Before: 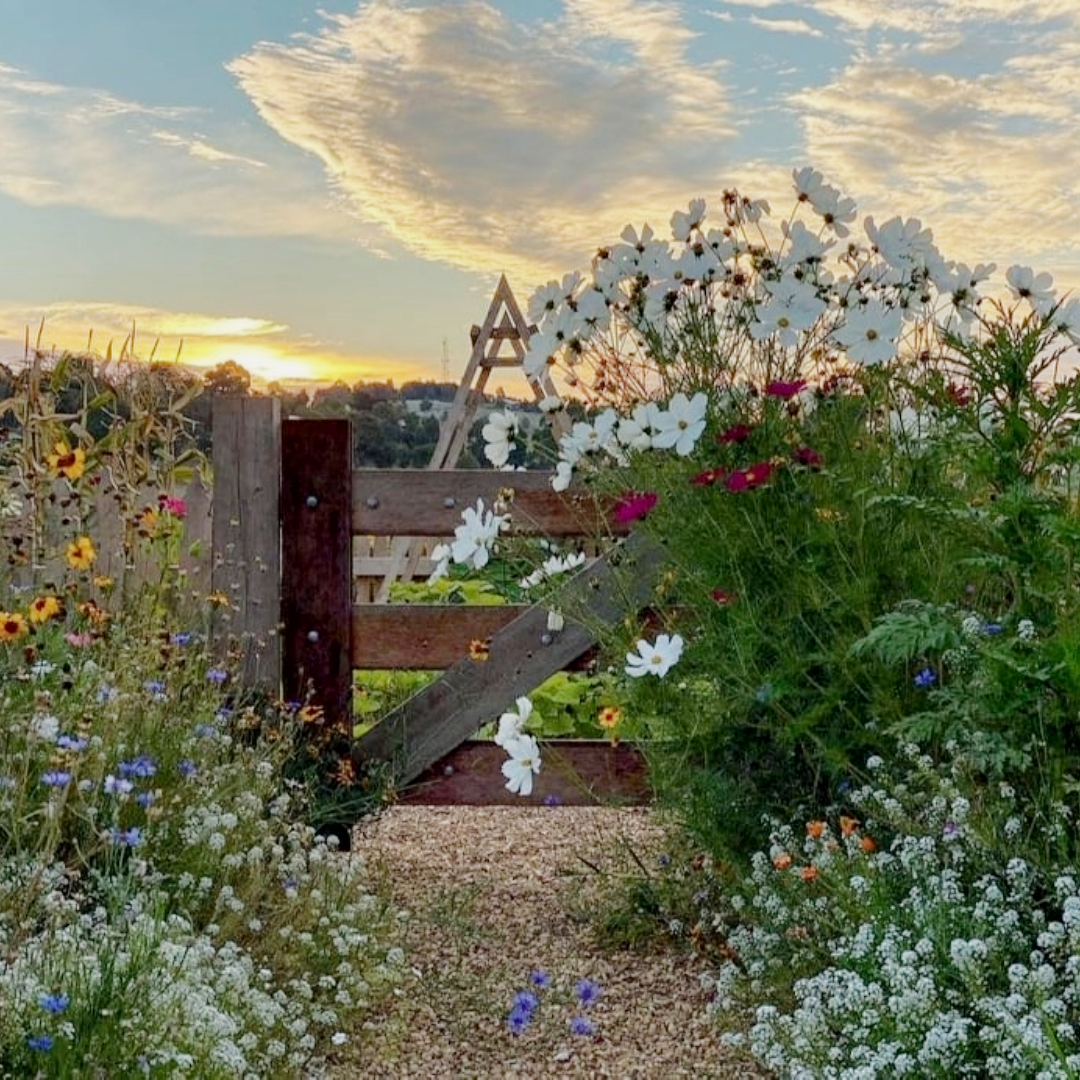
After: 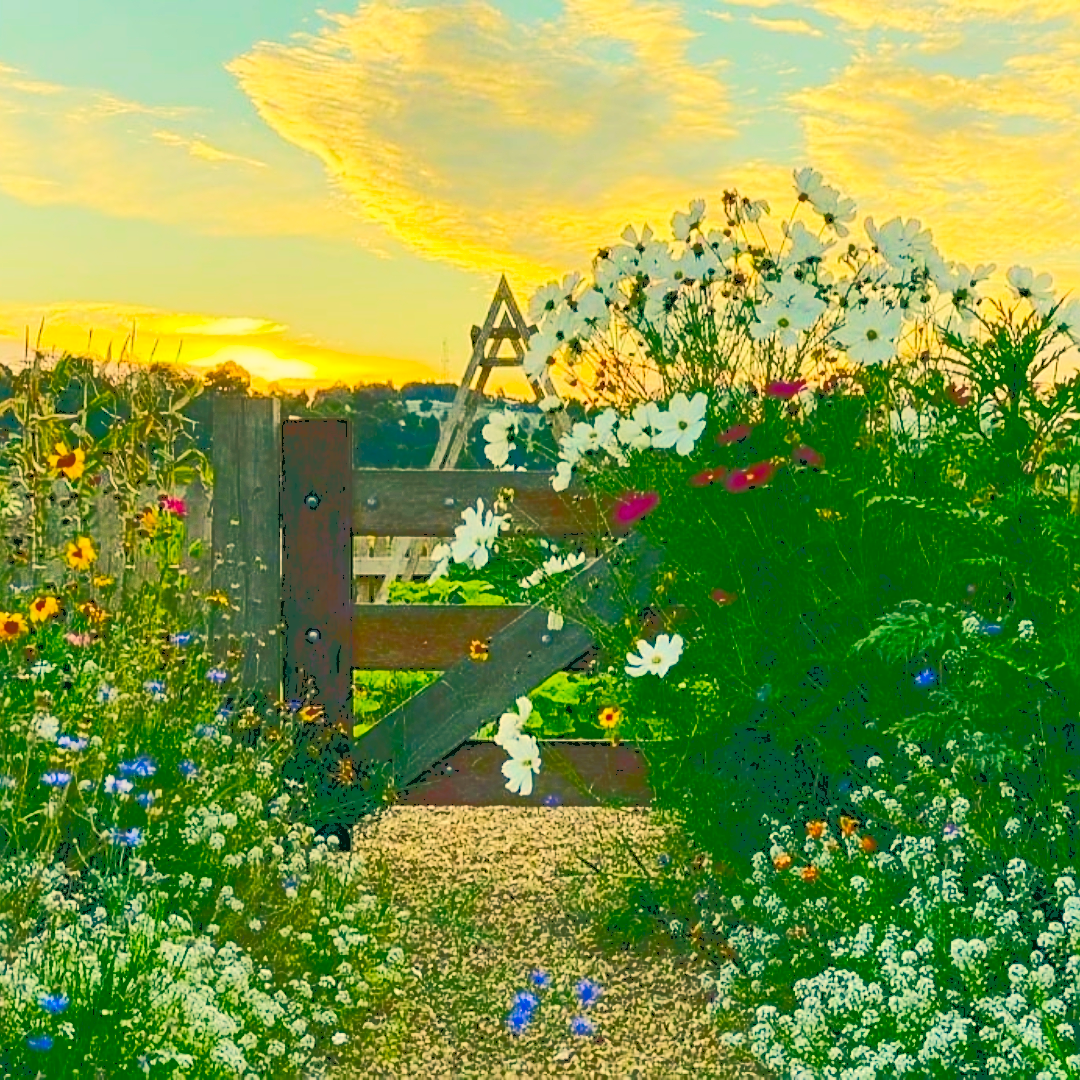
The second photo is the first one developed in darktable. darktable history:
tone curve: curves: ch0 [(0, 0) (0.003, 0.301) (0.011, 0.302) (0.025, 0.307) (0.044, 0.313) (0.069, 0.316) (0.1, 0.322) (0.136, 0.325) (0.177, 0.341) (0.224, 0.358) (0.277, 0.386) (0.335, 0.429) (0.399, 0.486) (0.468, 0.556) (0.543, 0.644) (0.623, 0.728) (0.709, 0.796) (0.801, 0.854) (0.898, 0.908) (1, 1)], color space Lab, independent channels, preserve colors none
contrast brightness saturation: contrast 0.257, brightness 0.013, saturation 0.86
color correction: highlights a* 1.73, highlights b* 34.36, shadows a* -36.36, shadows b* -5.81
sharpen: on, module defaults
